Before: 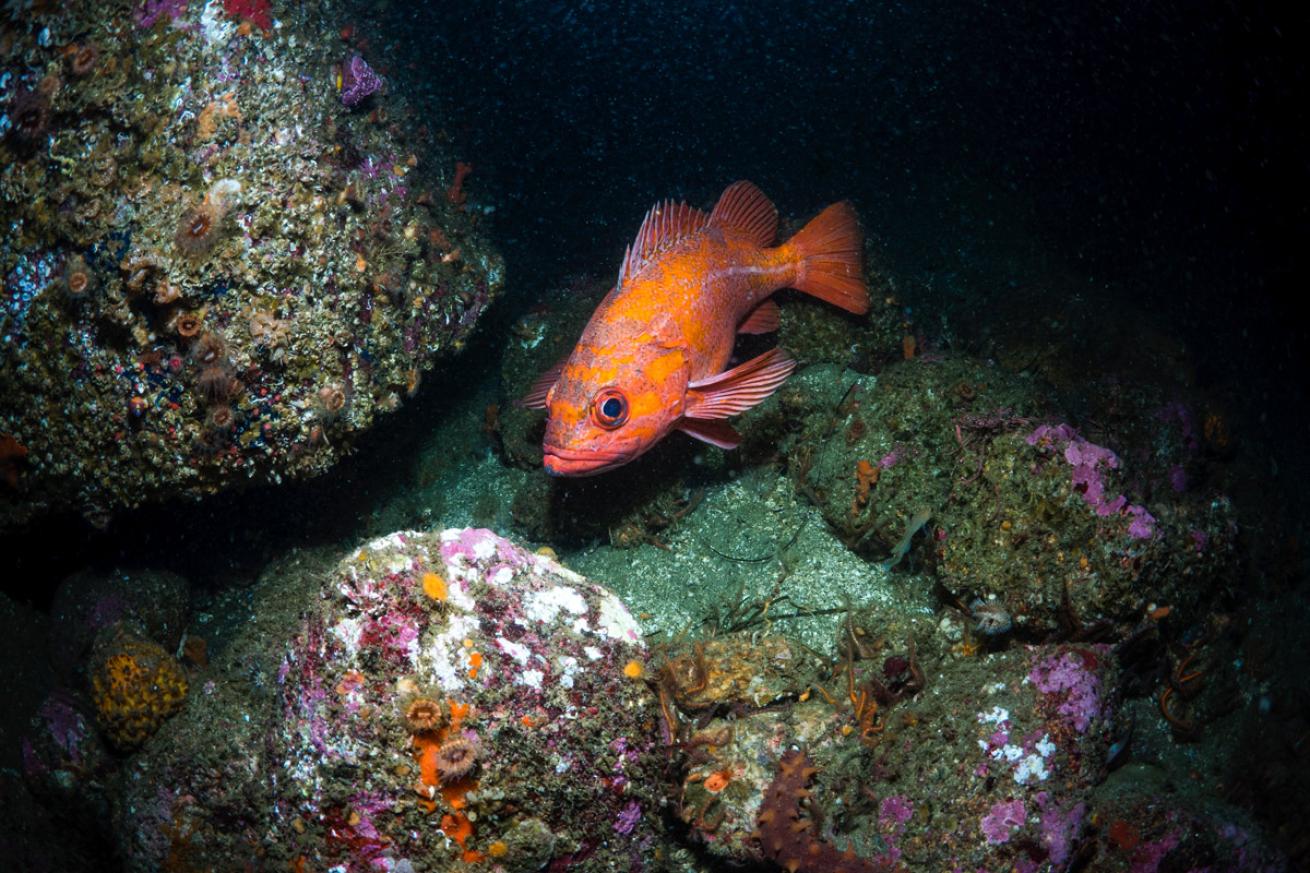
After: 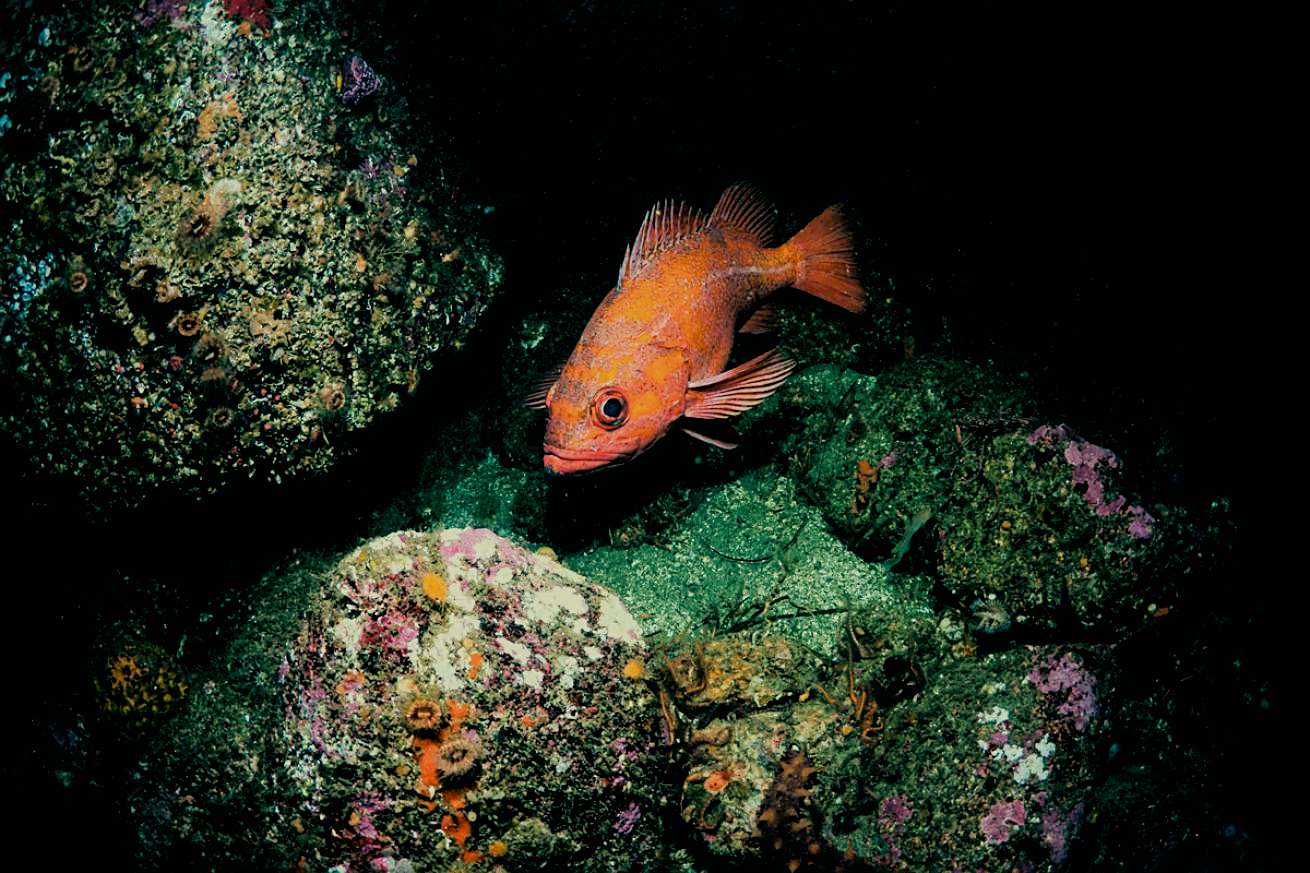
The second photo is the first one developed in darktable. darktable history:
color balance: mode lift, gamma, gain (sRGB), lift [1, 0.69, 1, 1], gamma [1, 1.482, 1, 1], gain [1, 1, 1, 0.802]
filmic rgb: black relative exposure -4.38 EV, white relative exposure 4.56 EV, hardness 2.37, contrast 1.05
sharpen: on, module defaults
